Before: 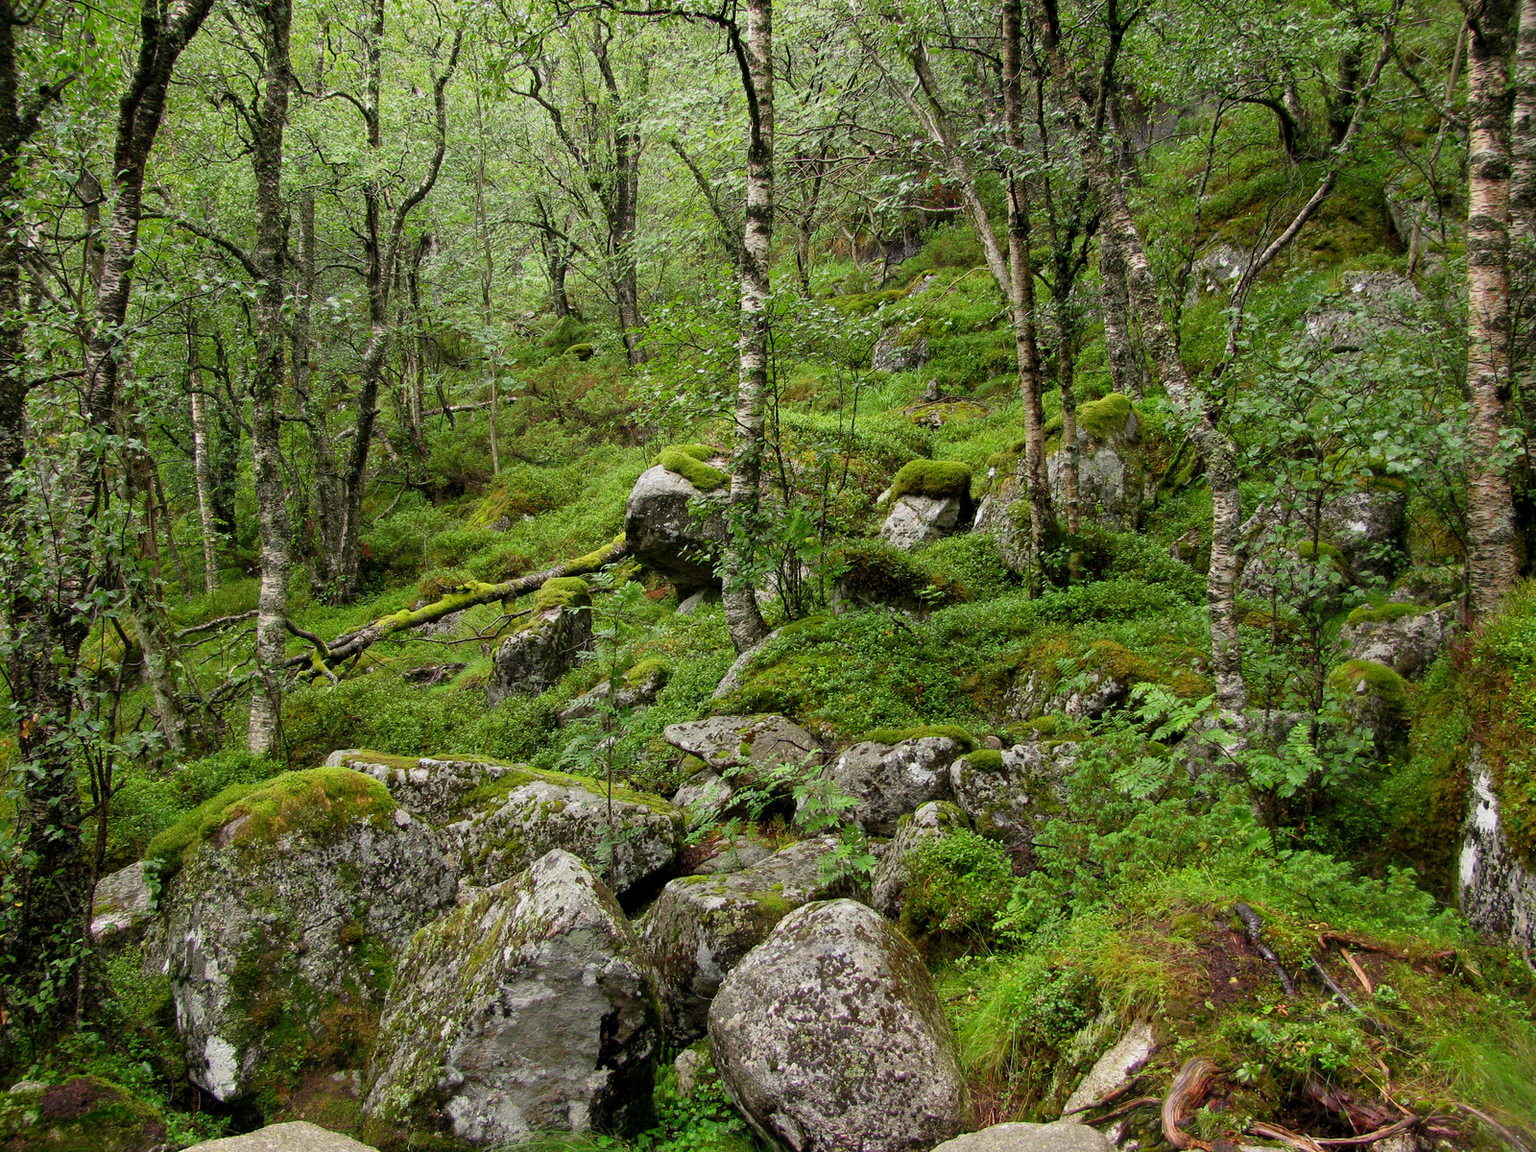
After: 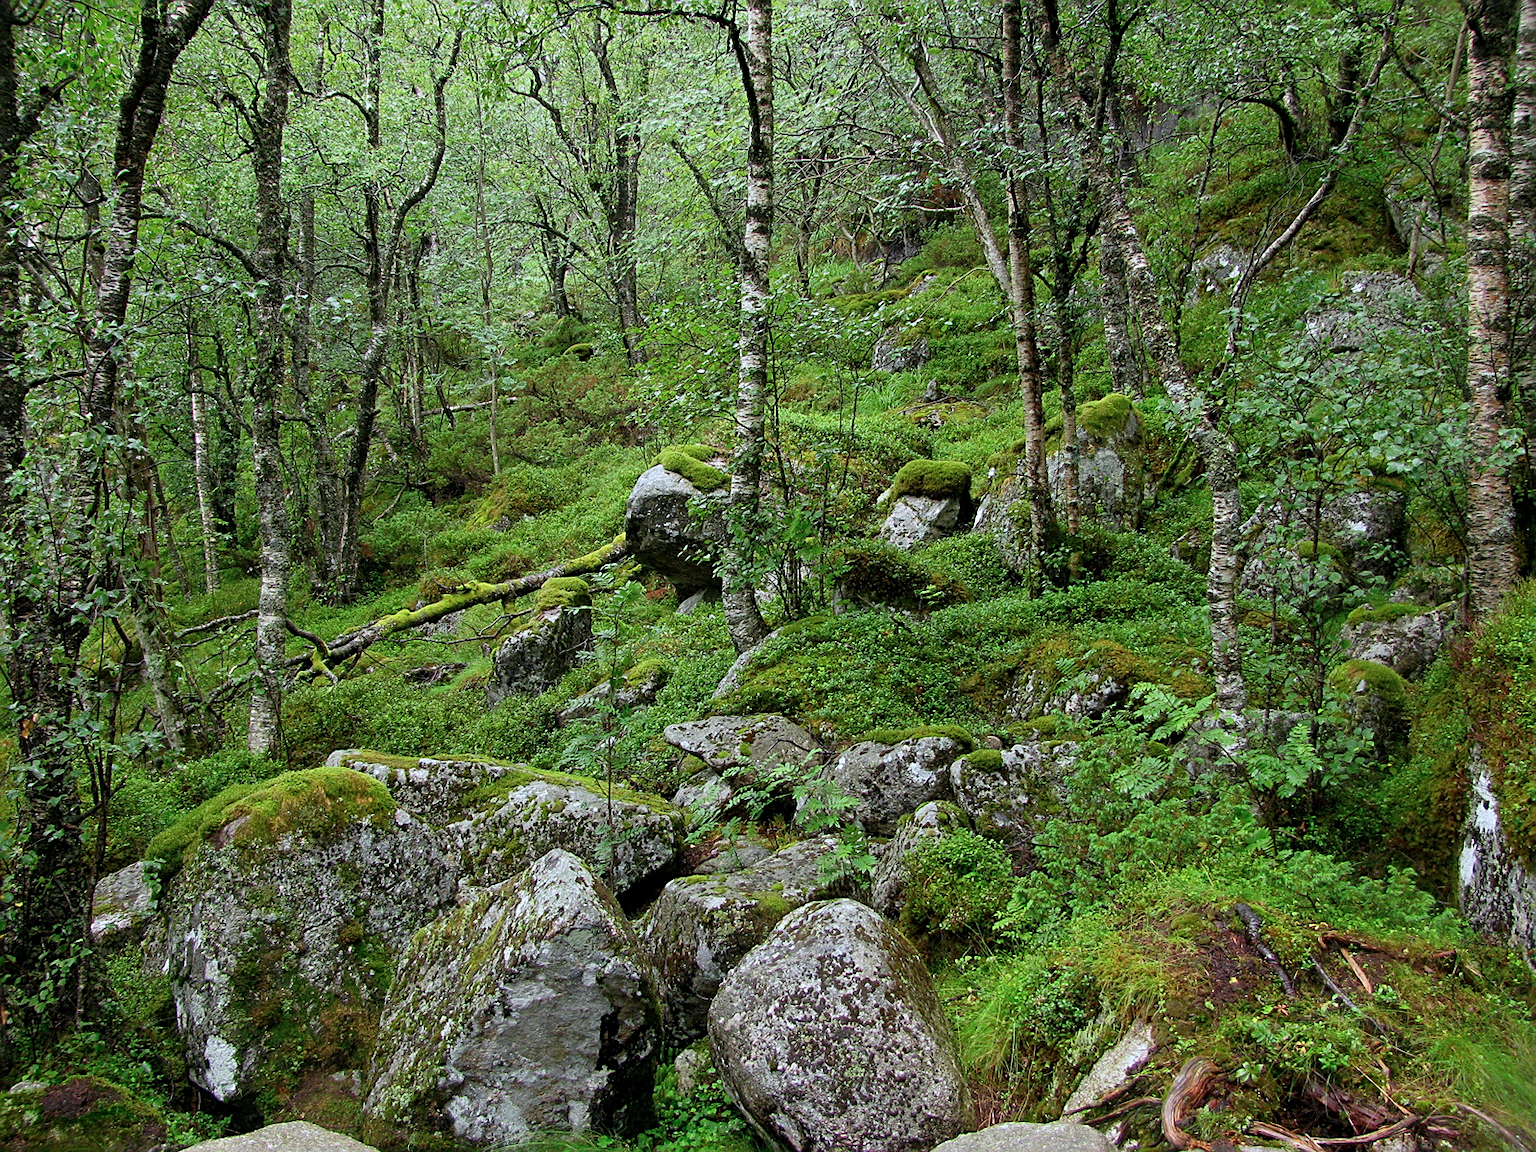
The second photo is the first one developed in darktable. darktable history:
sharpen: on, module defaults
color calibration: x 0.37, y 0.382, temperature 4312.04 K, saturation algorithm version 1 (2020)
exposure: exposure 0.014 EV, compensate highlight preservation false
